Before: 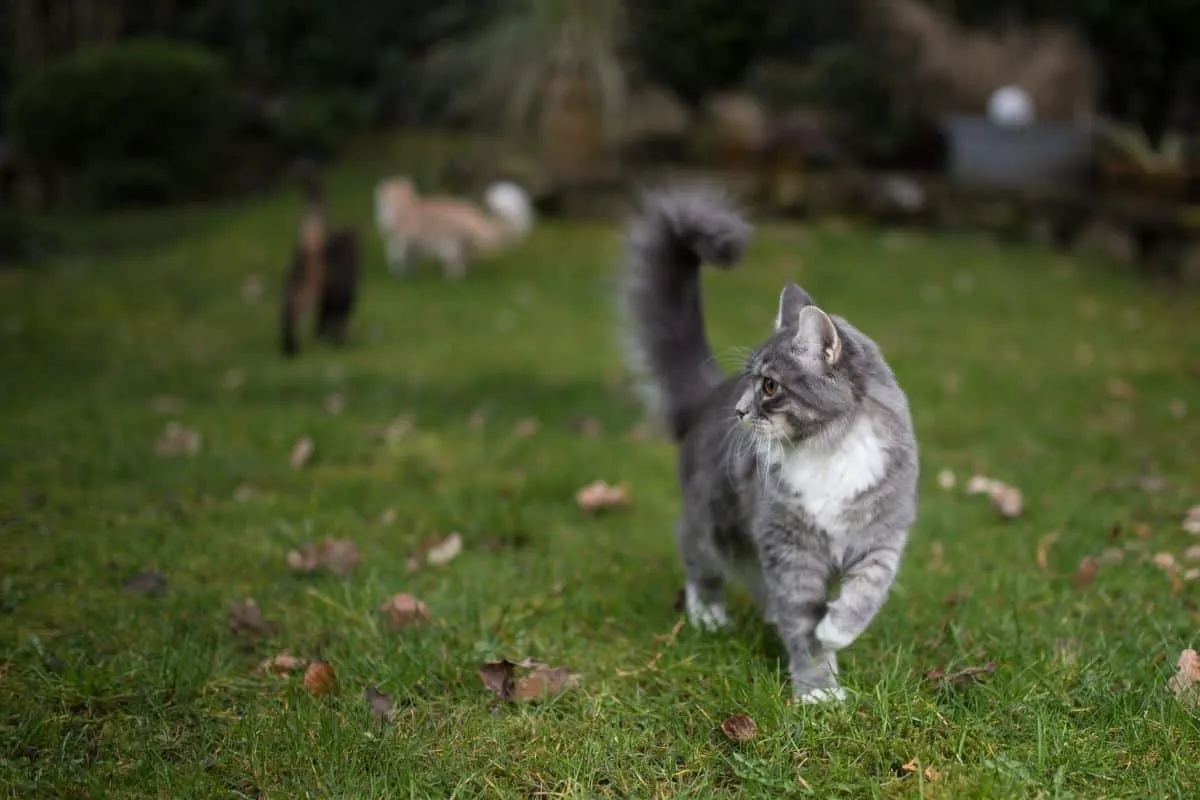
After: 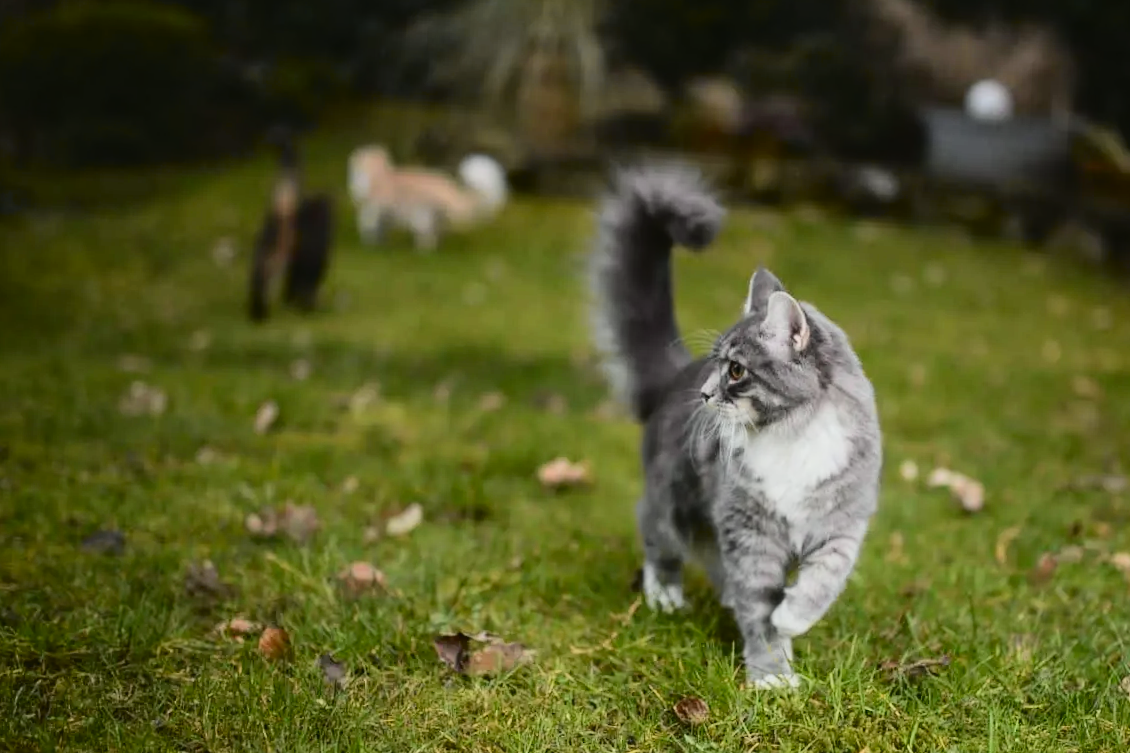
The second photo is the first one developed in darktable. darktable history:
crop and rotate: angle -2.38°
tone curve: curves: ch0 [(0, 0.03) (0.113, 0.087) (0.207, 0.184) (0.515, 0.612) (0.712, 0.793) (1, 0.946)]; ch1 [(0, 0) (0.172, 0.123) (0.317, 0.279) (0.407, 0.401) (0.476, 0.482) (0.505, 0.499) (0.534, 0.534) (0.632, 0.645) (0.726, 0.745) (1, 1)]; ch2 [(0, 0) (0.411, 0.424) (0.476, 0.492) (0.521, 0.524) (0.541, 0.559) (0.65, 0.699) (1, 1)], color space Lab, independent channels, preserve colors none
